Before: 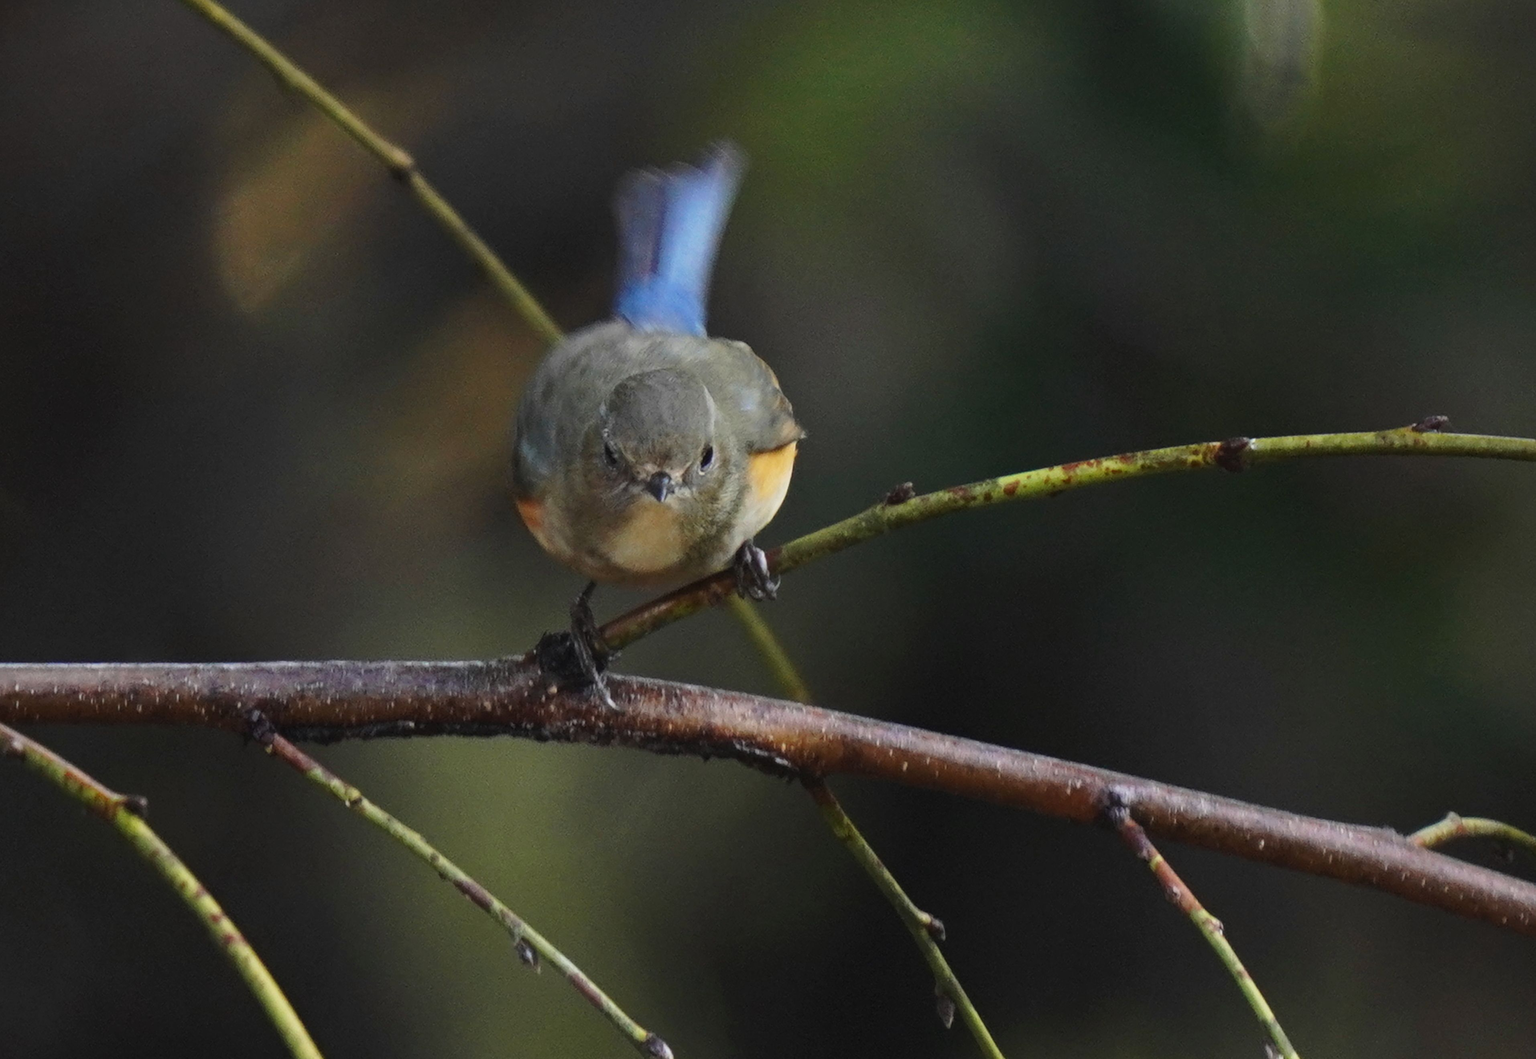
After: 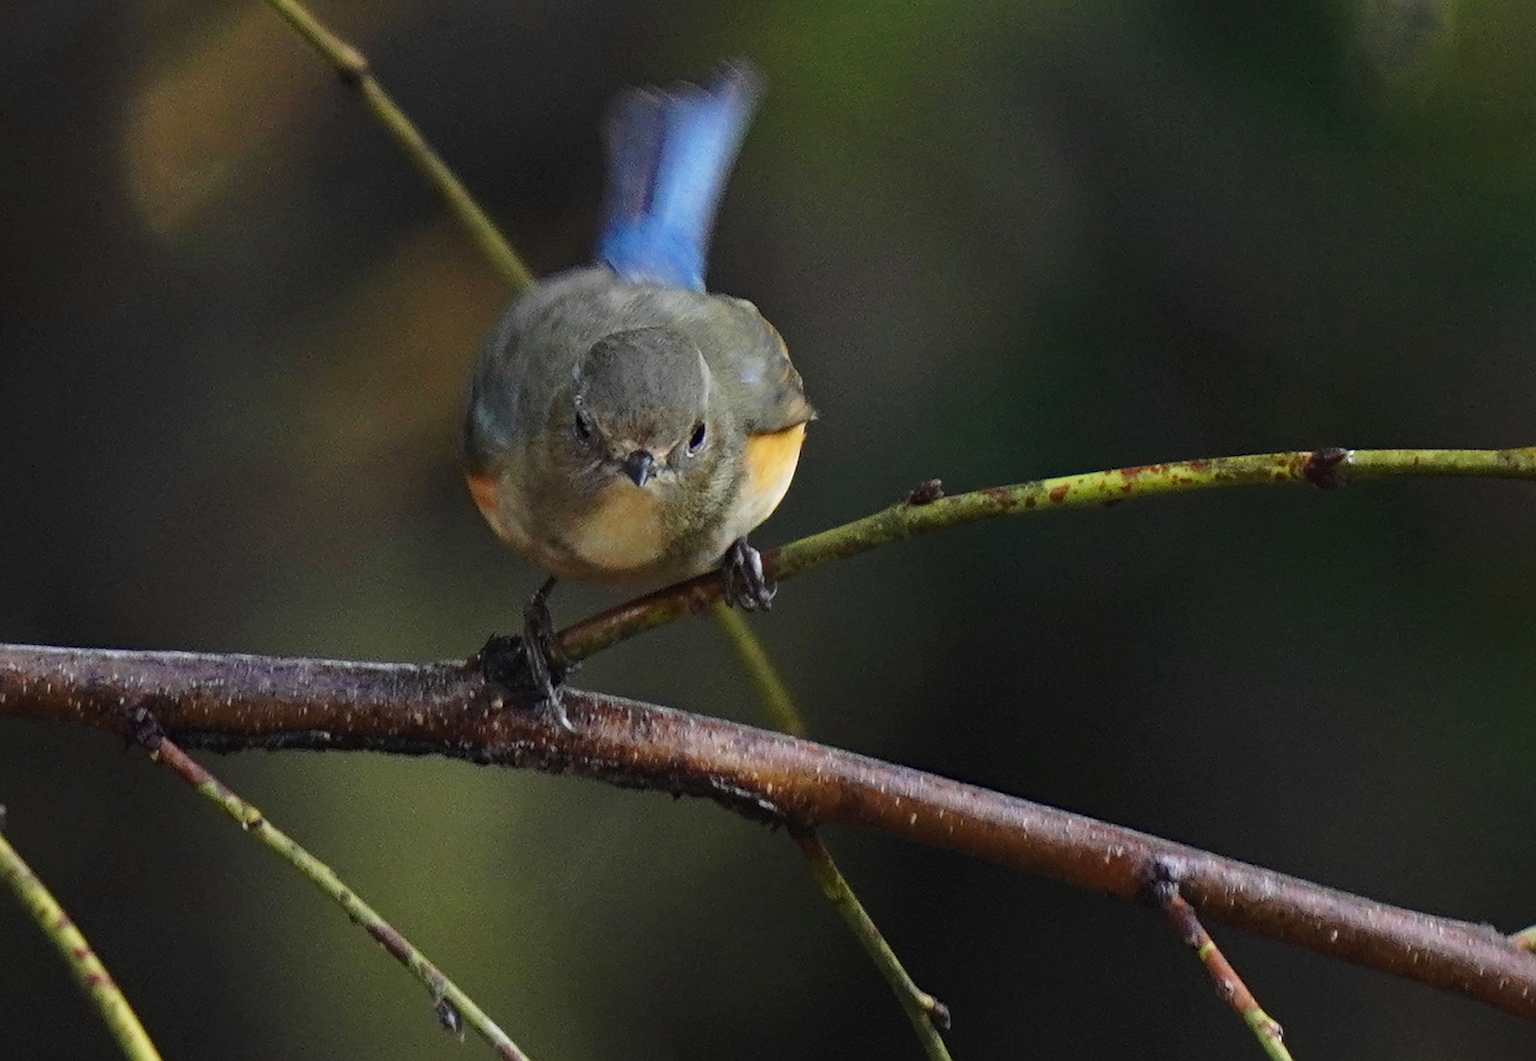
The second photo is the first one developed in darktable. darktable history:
local contrast: mode bilateral grid, contrast 16, coarseness 36, detail 105%, midtone range 0.2
sharpen: on, module defaults
crop and rotate: angle -3.21°, left 5.069%, top 5.219%, right 4.707%, bottom 4.342%
haze removal: compatibility mode true, adaptive false
